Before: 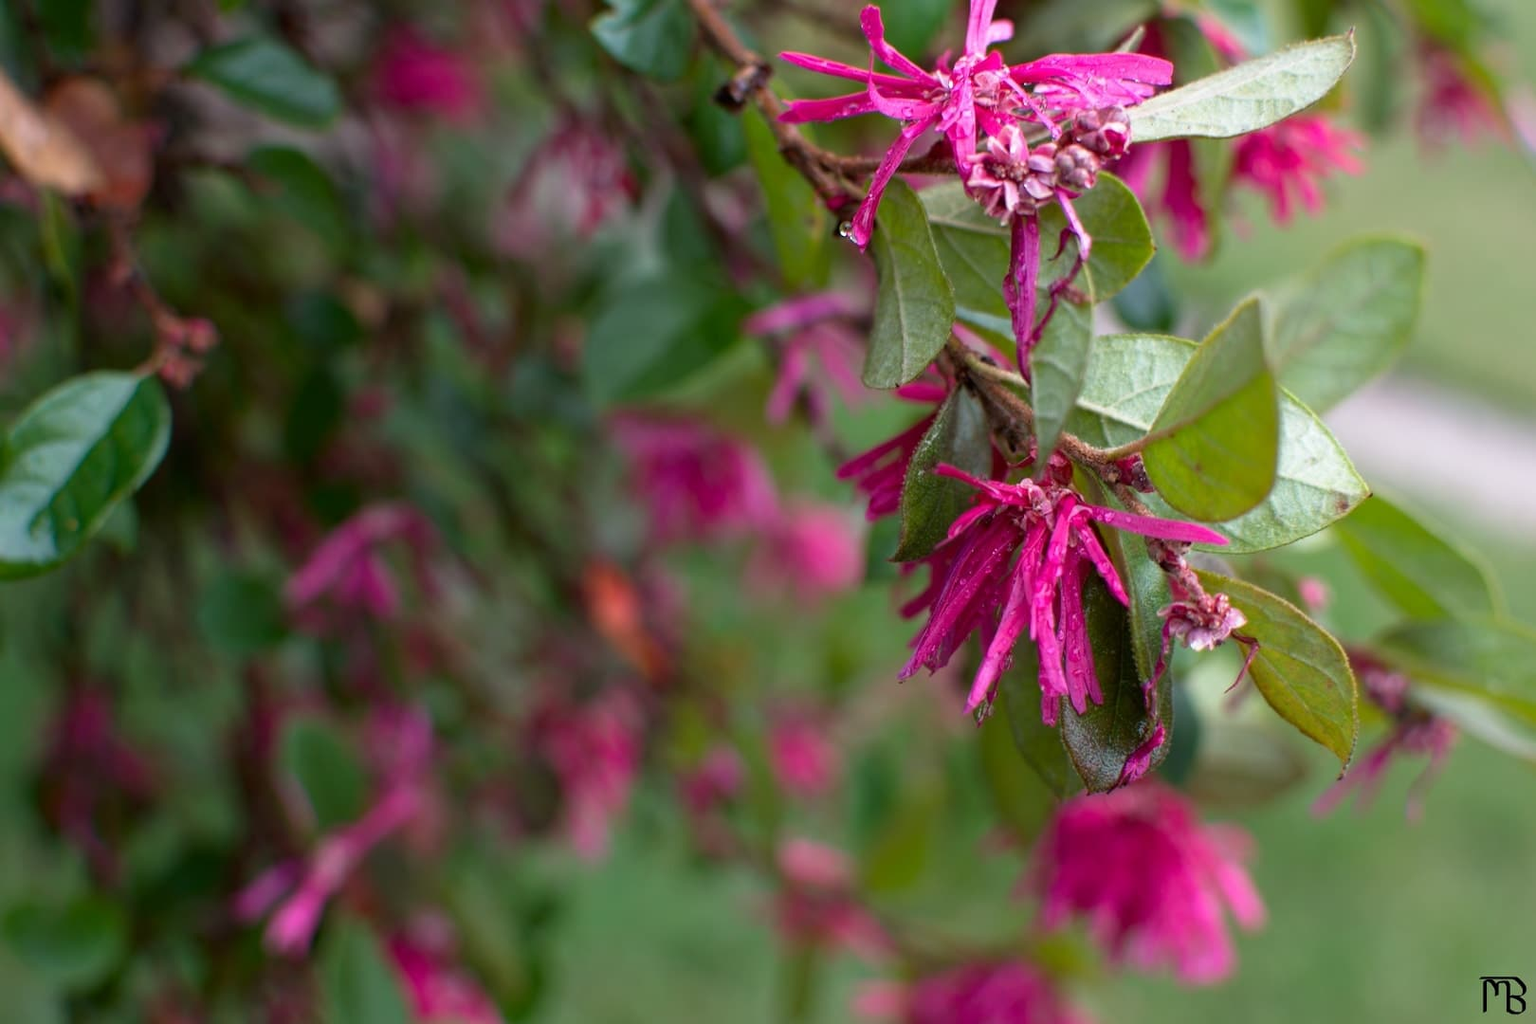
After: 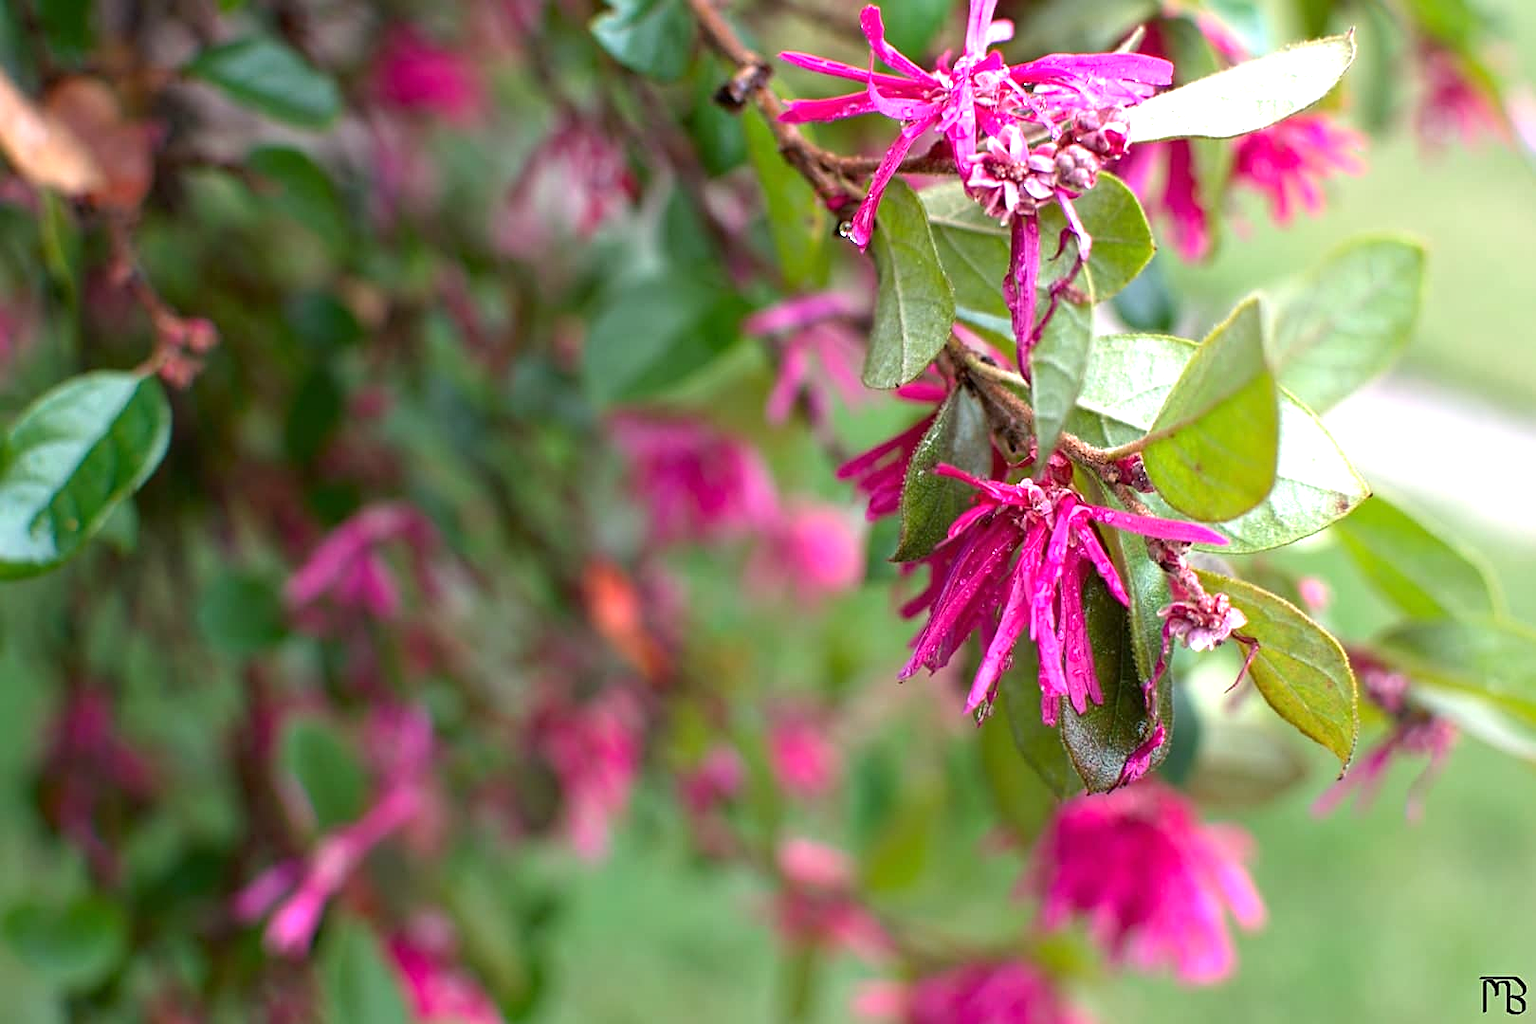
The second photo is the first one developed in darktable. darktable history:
sharpen: on, module defaults
tone equalizer: on, module defaults
exposure: exposure 1 EV, compensate highlight preservation false
